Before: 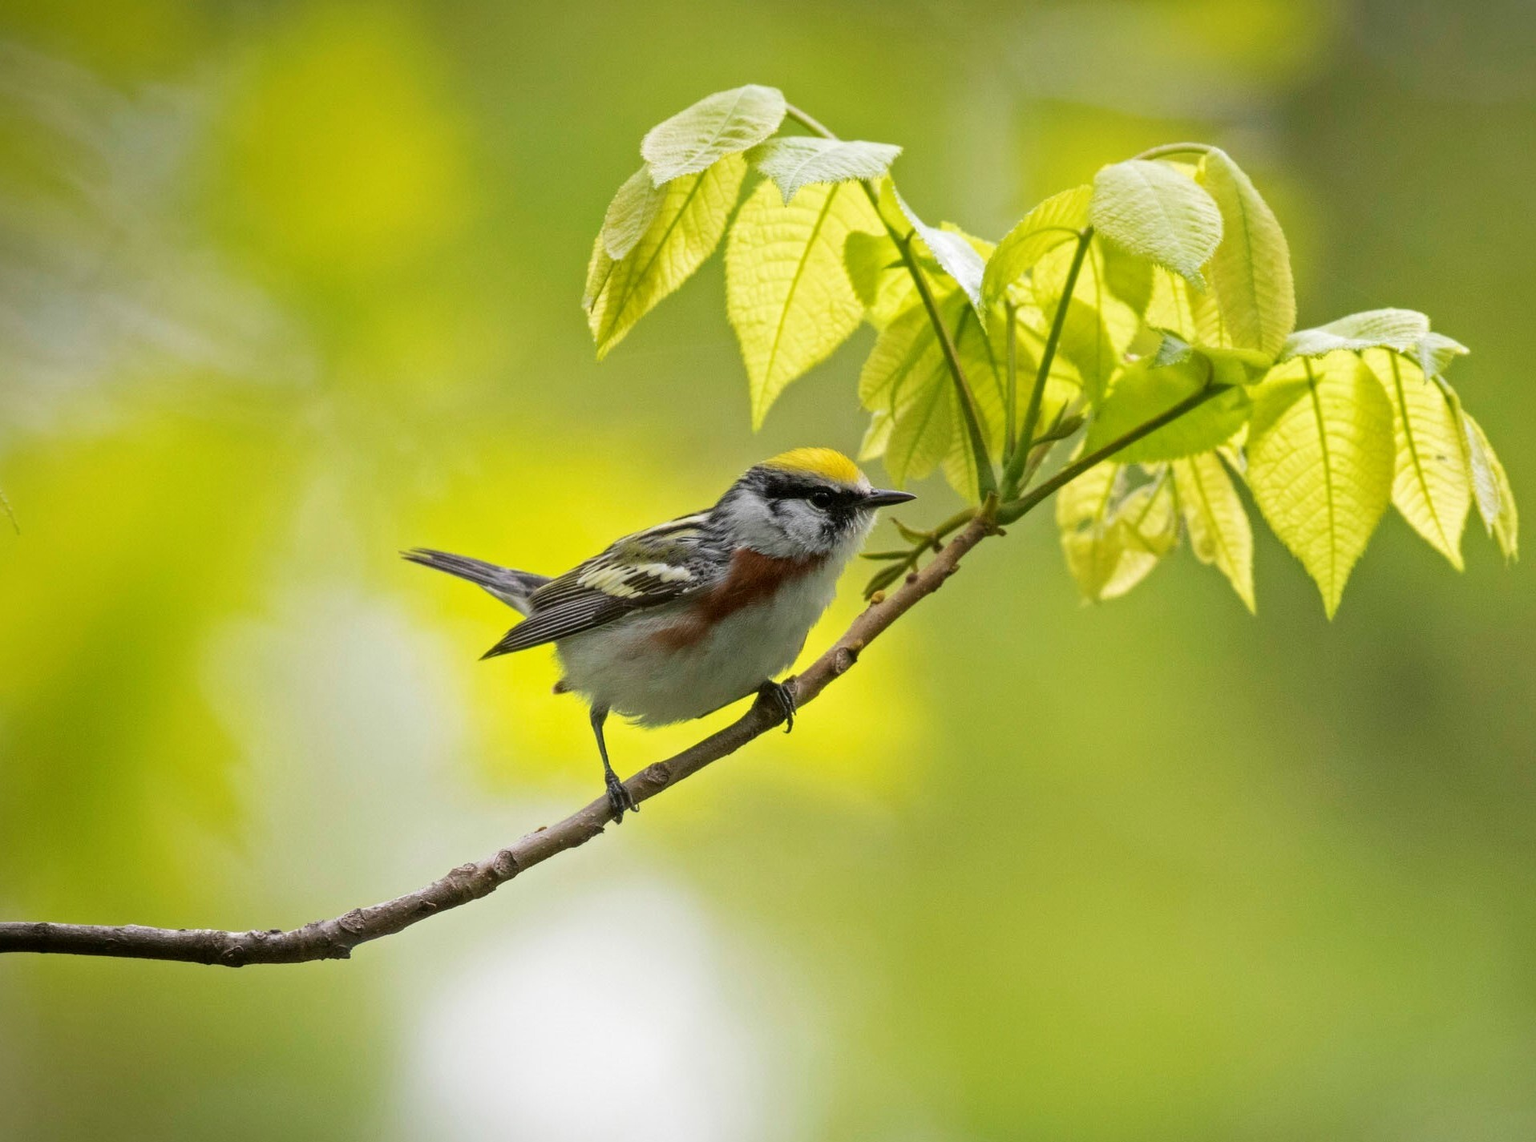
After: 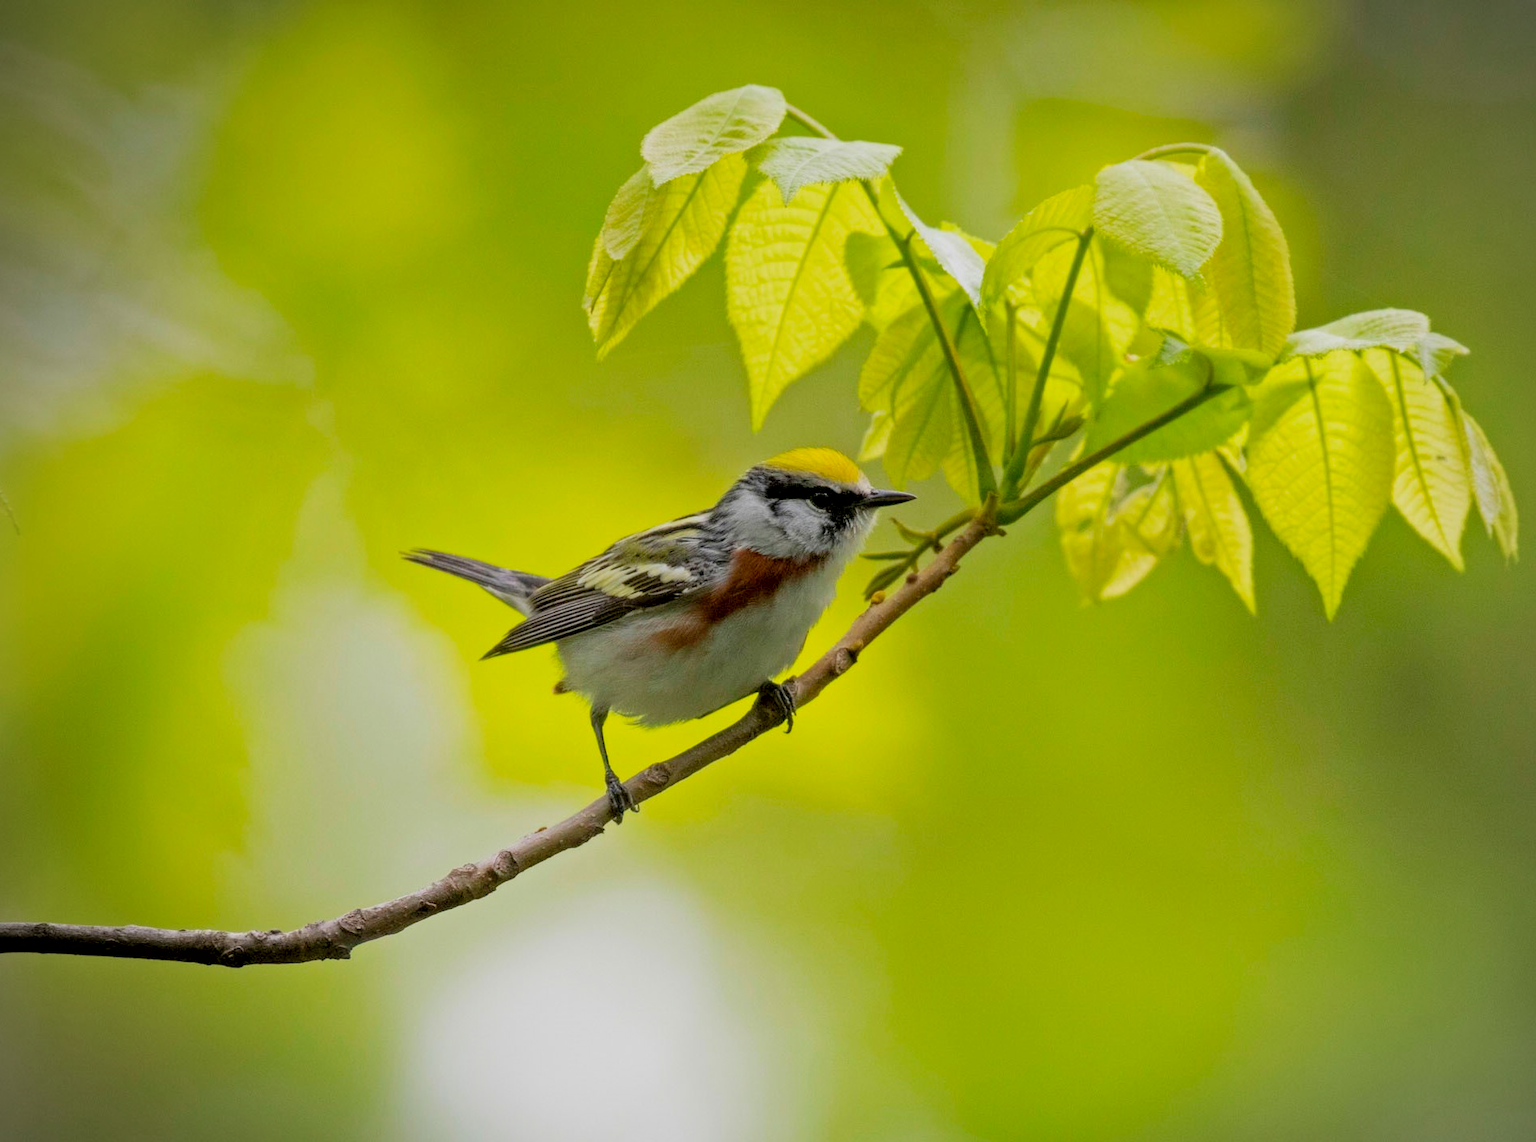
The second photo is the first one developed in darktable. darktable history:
exposure: black level correction 0.009, exposure -0.656 EV, compensate highlight preservation false
contrast brightness saturation: contrast 0.065, brightness 0.174, saturation 0.41
vignetting: fall-off radius 60.68%
